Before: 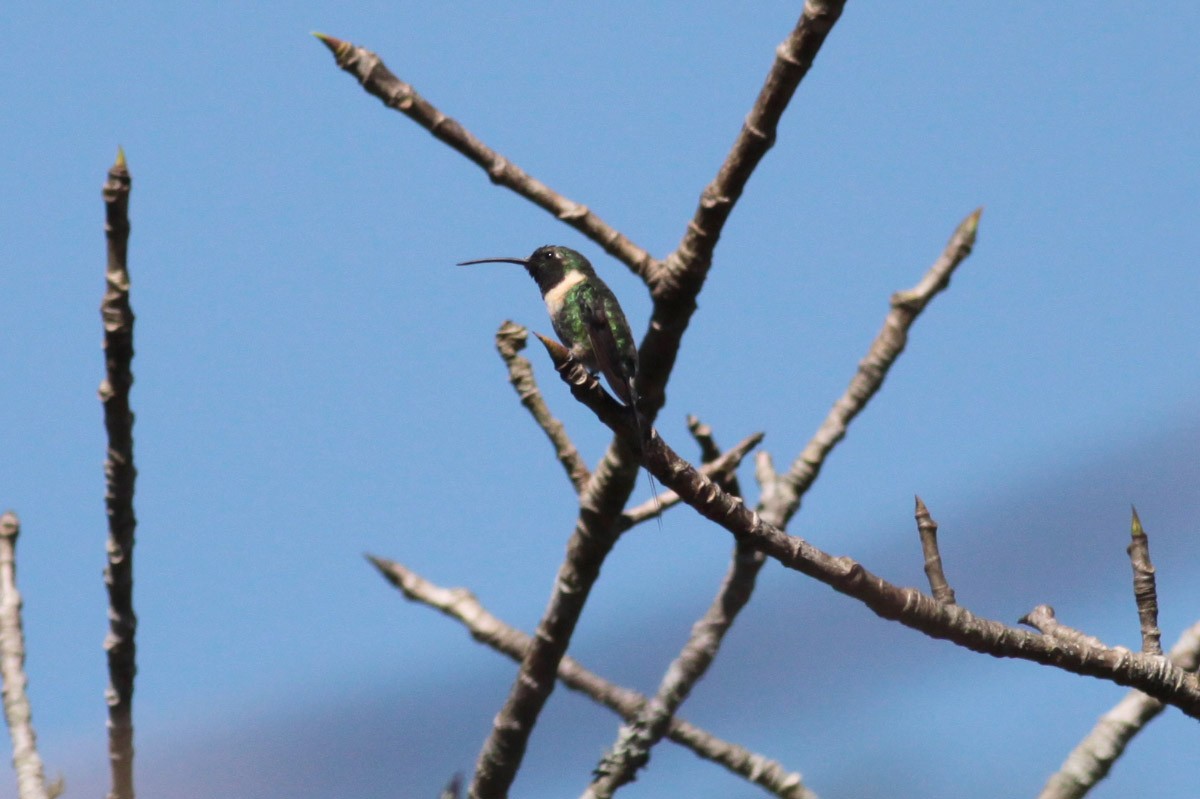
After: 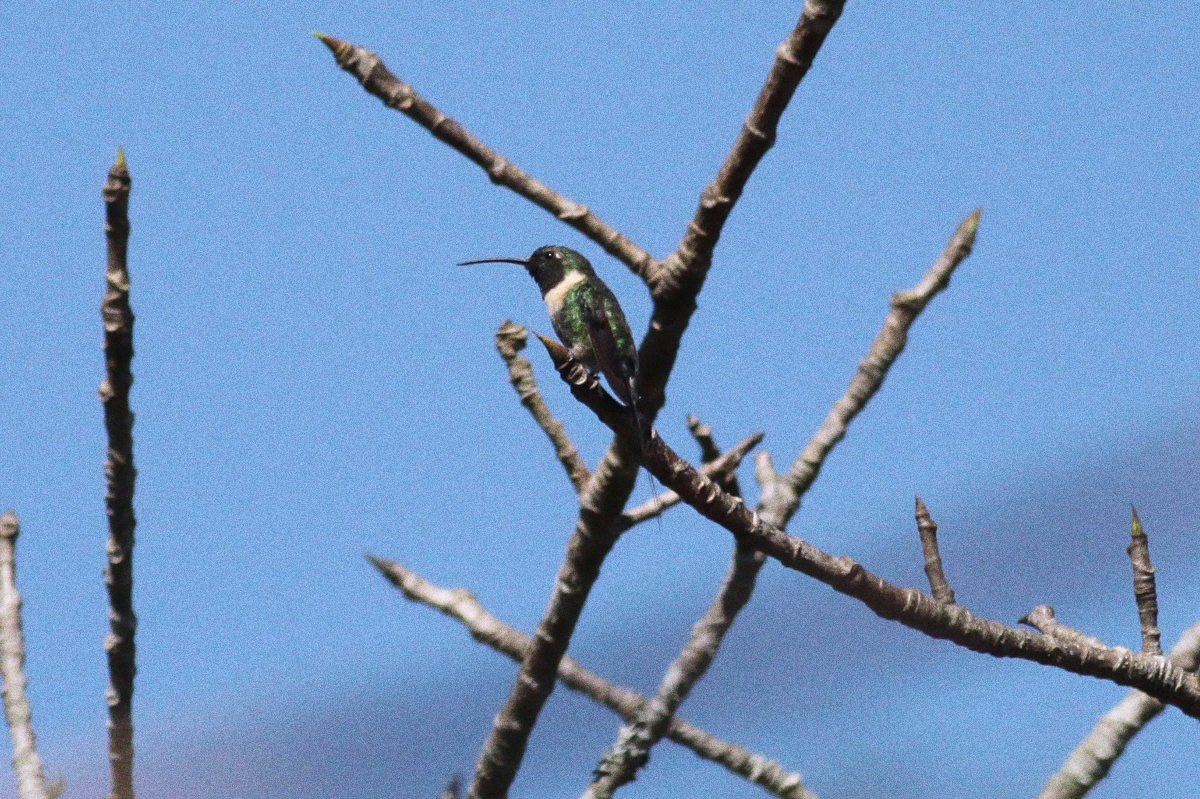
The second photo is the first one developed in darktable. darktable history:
white balance: red 0.976, blue 1.04
sharpen: amount 0.2
grain: coarseness 0.09 ISO, strength 40%
